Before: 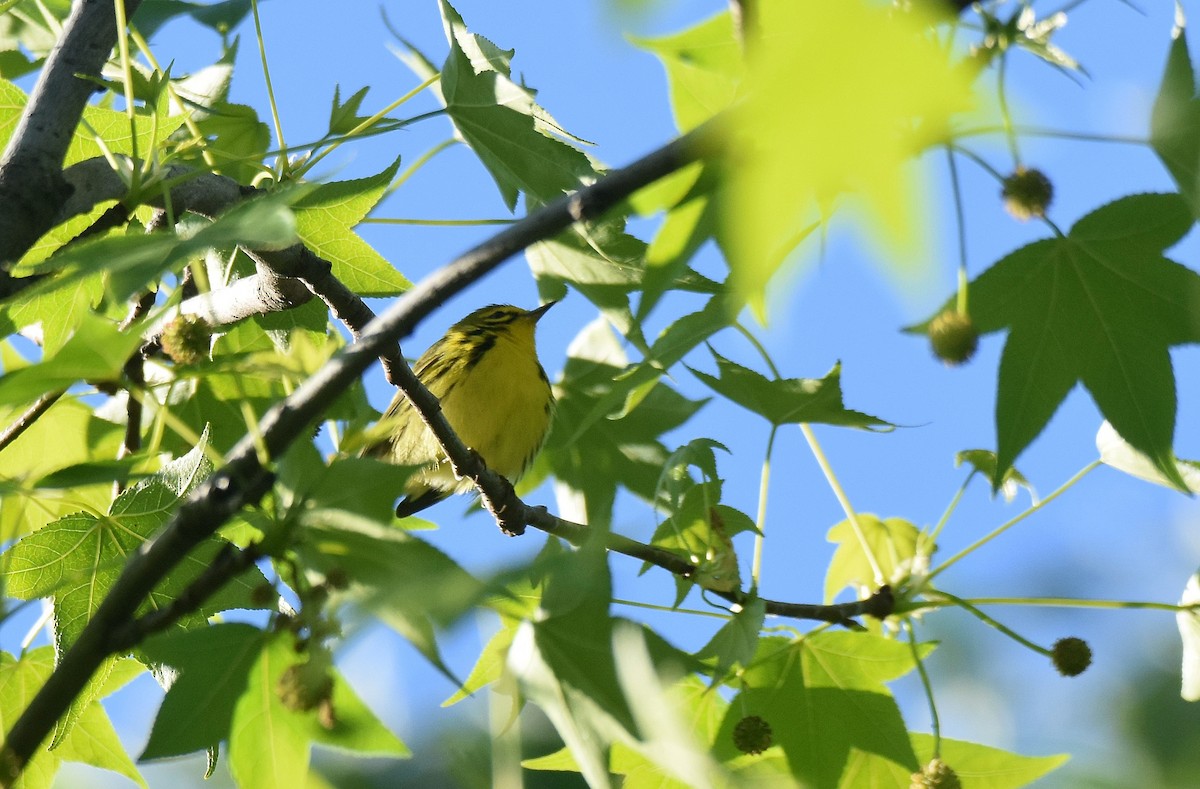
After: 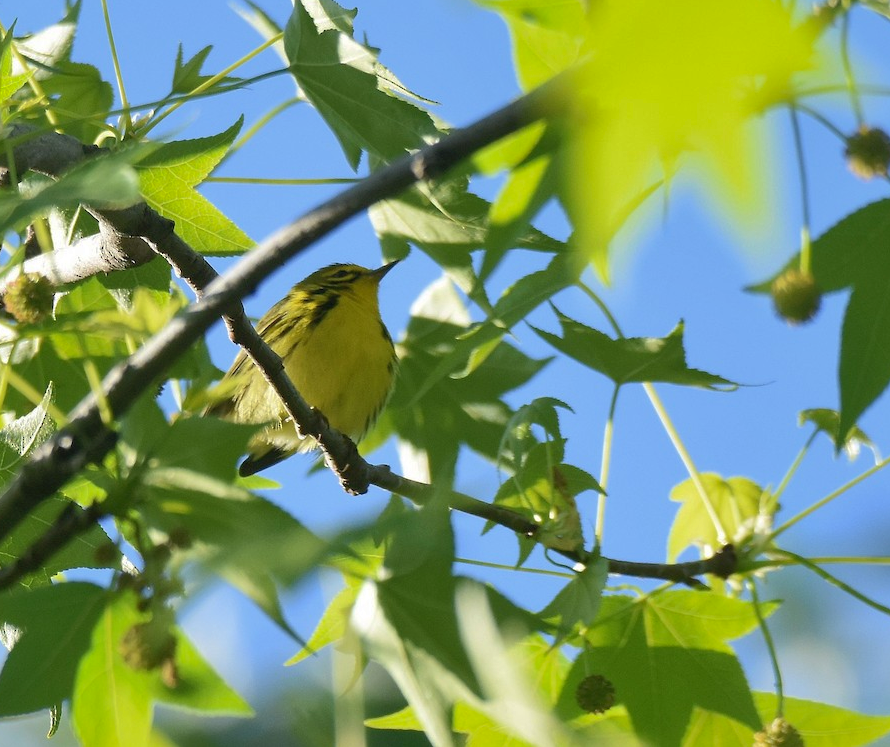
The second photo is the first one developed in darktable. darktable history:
crop and rotate: left 13.15%, top 5.251%, right 12.609%
shadows and highlights: on, module defaults
